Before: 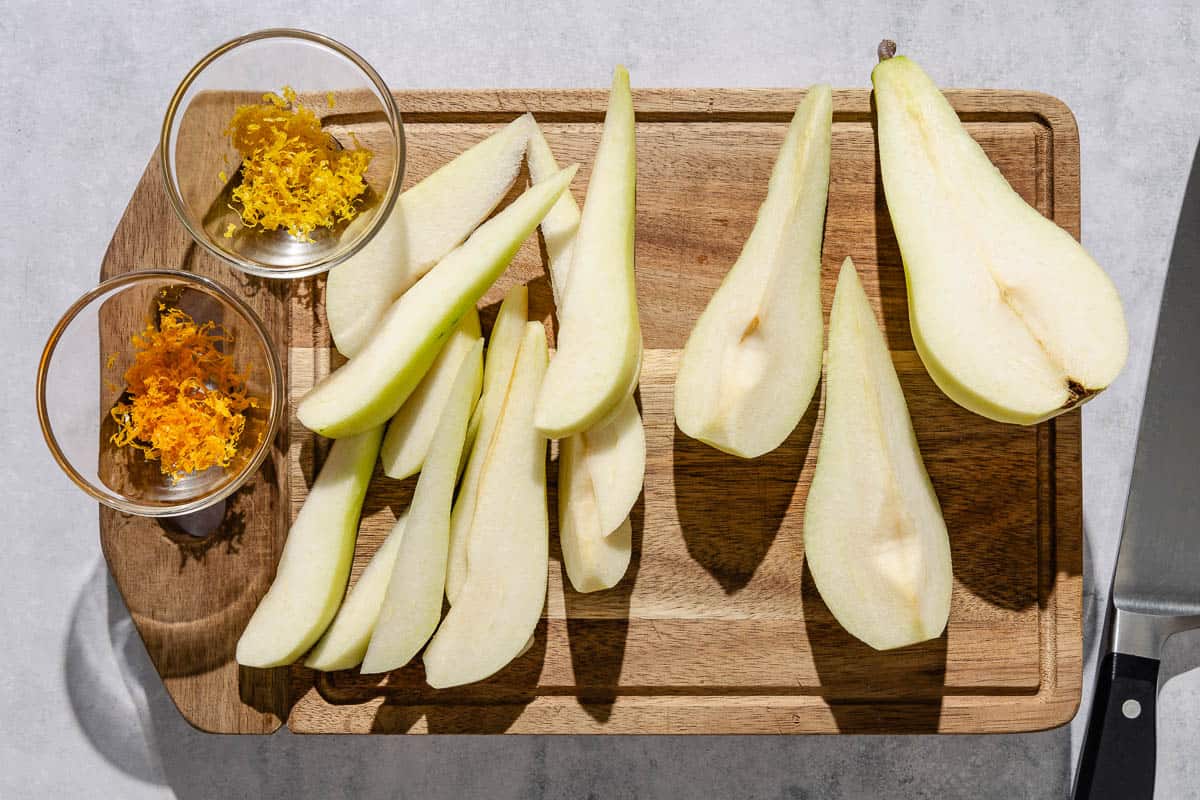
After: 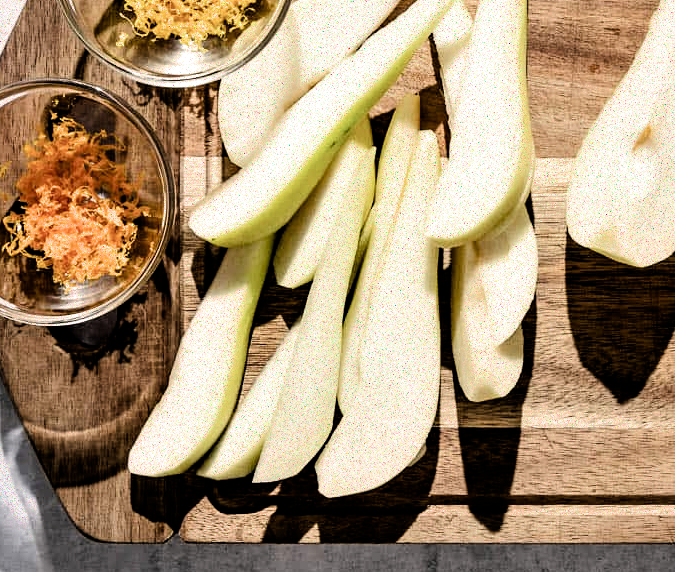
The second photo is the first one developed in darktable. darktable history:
filmic rgb: black relative exposure -3.79 EV, white relative exposure 2.38 EV, threshold -0.309 EV, transition 3.19 EV, structure ↔ texture 99.59%, dynamic range scaling -49.53%, hardness 3.44, latitude 29.48%, contrast 1.814, enable highlight reconstruction true
crop: left 9.033%, top 23.888%, right 34.646%, bottom 4.511%
